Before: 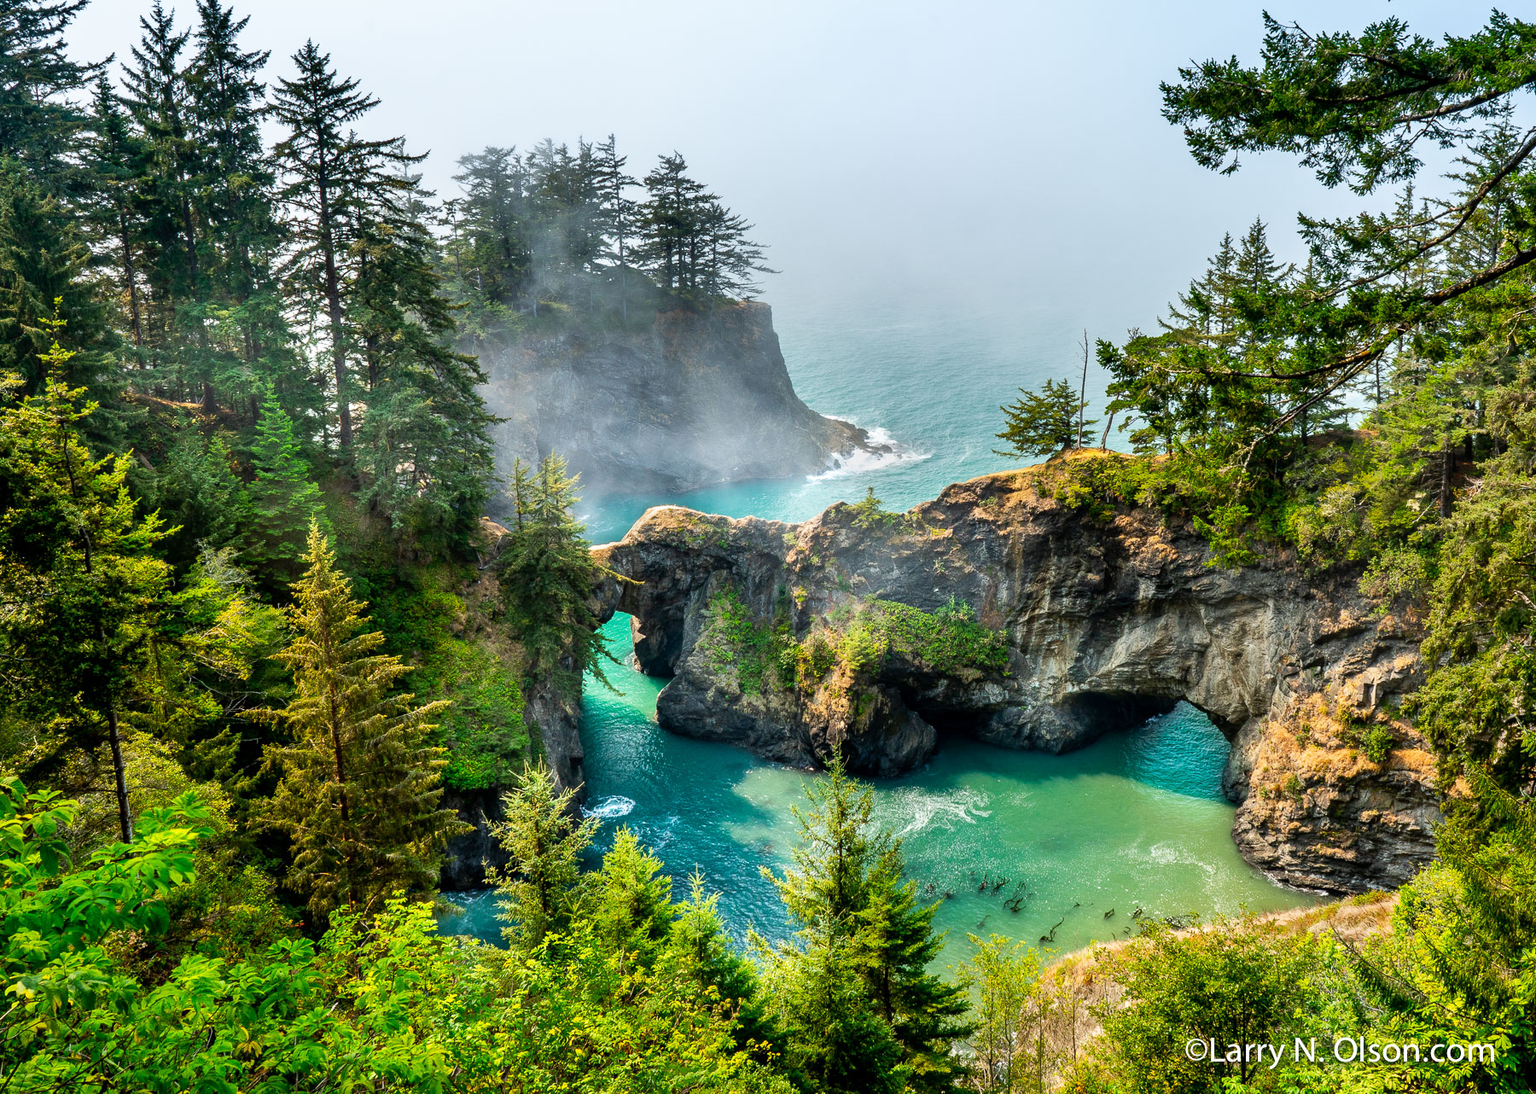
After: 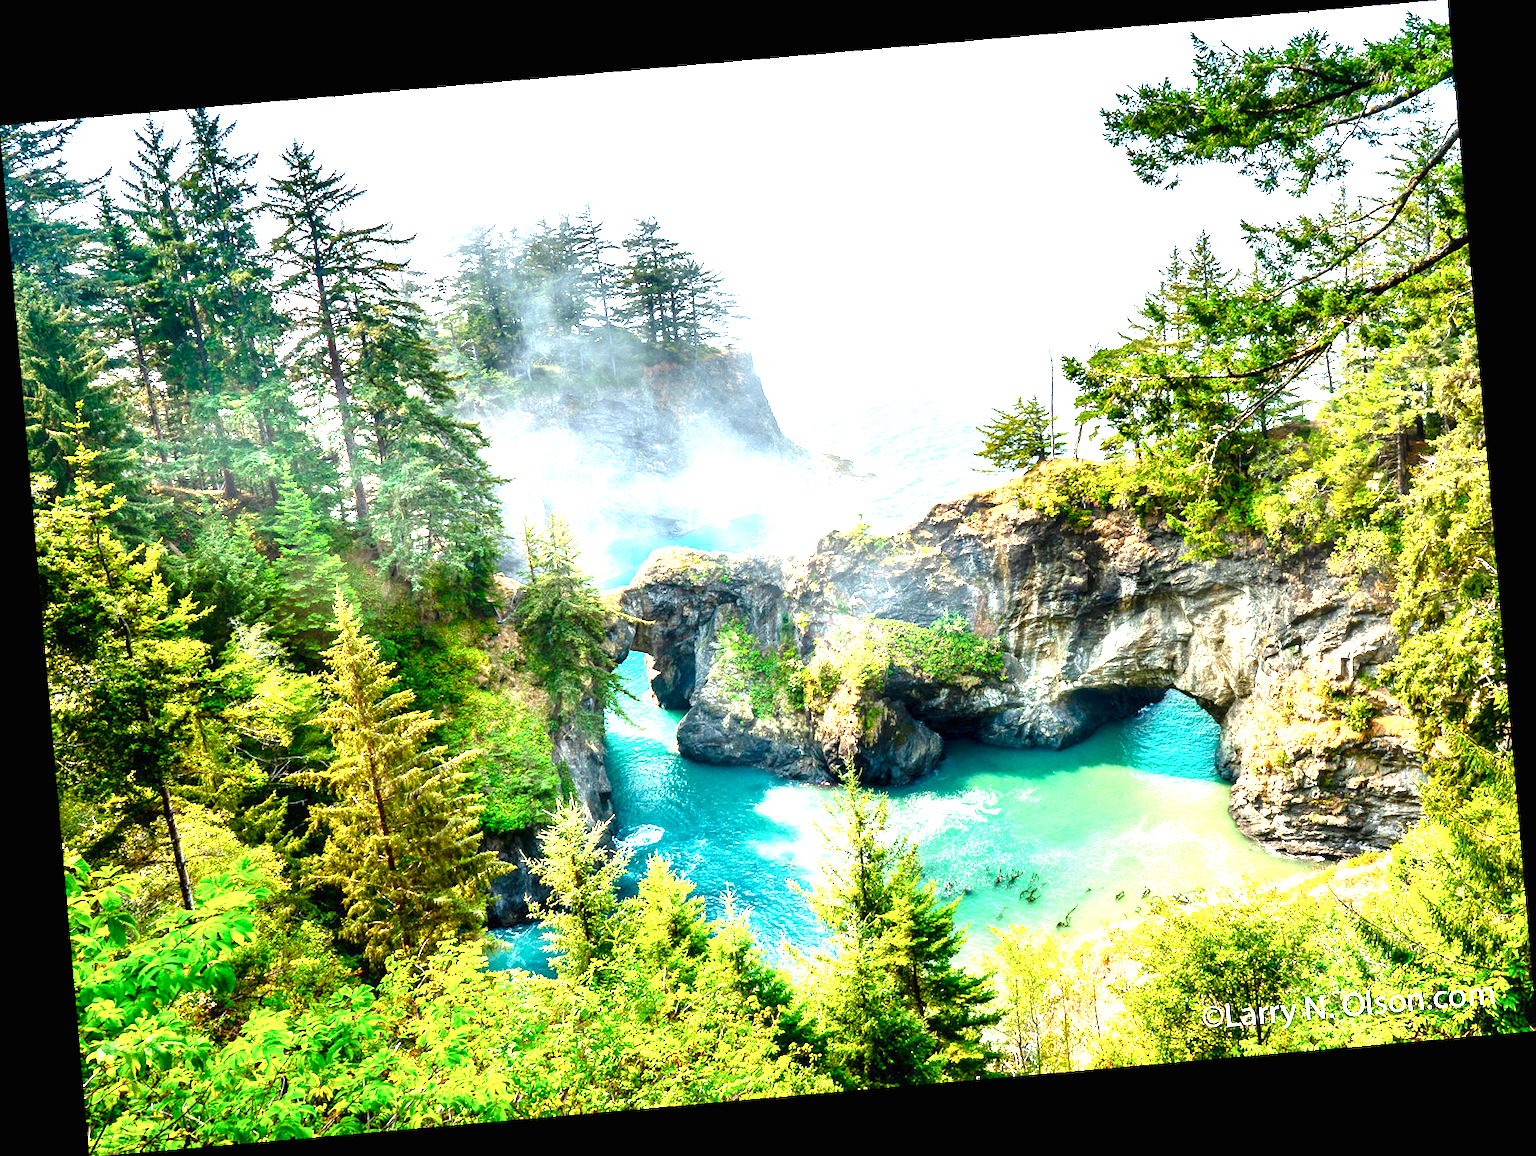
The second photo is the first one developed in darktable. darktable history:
exposure: black level correction 0, exposure 2 EV, compensate highlight preservation false
color balance rgb: perceptual saturation grading › global saturation 20%, perceptual saturation grading › highlights -25%, perceptual saturation grading › shadows 50%
rotate and perspective: rotation -4.98°, automatic cropping off
